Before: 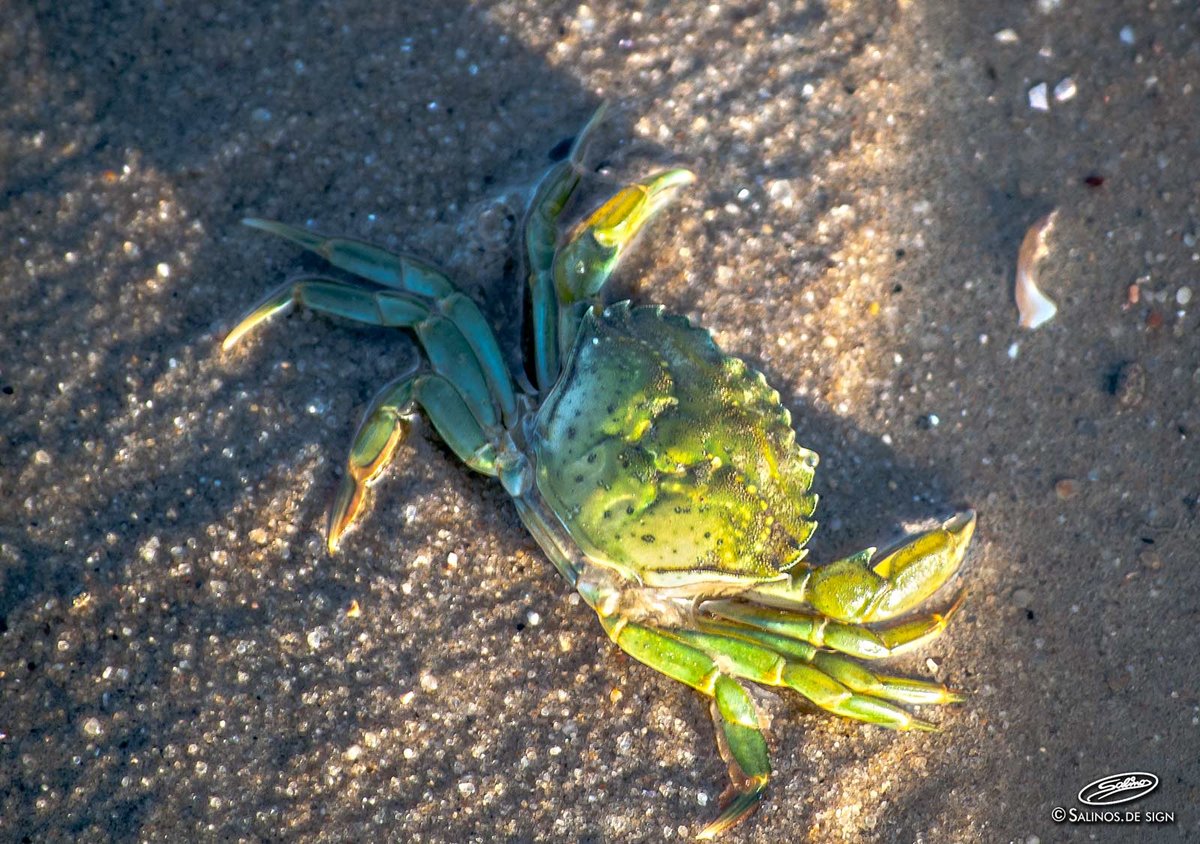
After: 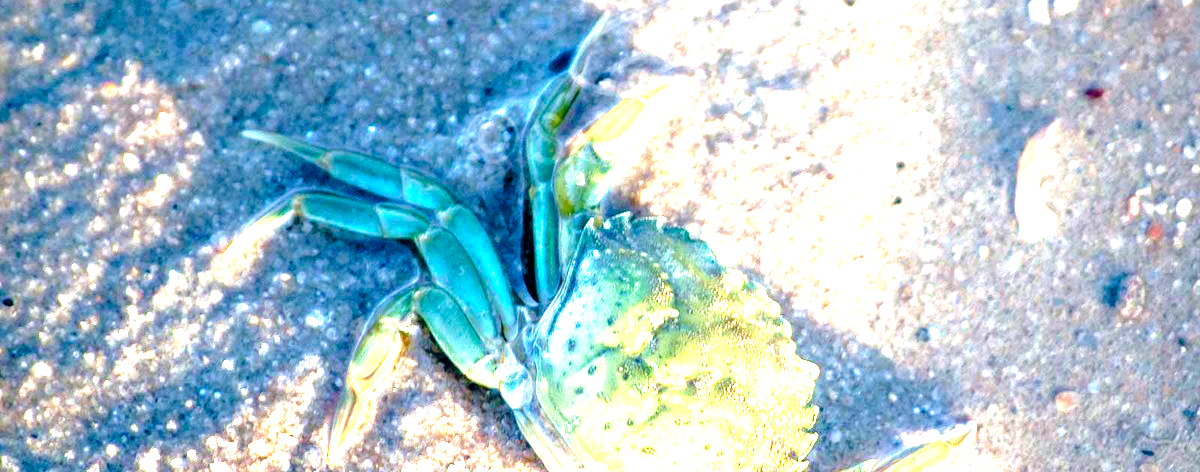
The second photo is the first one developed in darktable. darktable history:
color balance rgb: global offset › chroma 0.154%, global offset › hue 253.44°, linear chroma grading › global chroma 33.551%, perceptual saturation grading › global saturation 20%, perceptual saturation grading › highlights -49.328%, perceptual saturation grading › shadows 25.218%, global vibrance 20%
exposure: black level correction 0, exposure 1.677 EV, compensate highlight preservation false
tone equalizer: -8 EV -0.724 EV, -7 EV -0.677 EV, -6 EV -0.562 EV, -5 EV -0.36 EV, -3 EV 0.391 EV, -2 EV 0.6 EV, -1 EV 0.681 EV, +0 EV 0.772 EV, smoothing 1
crop and rotate: top 10.453%, bottom 33.536%
velvia: on, module defaults
